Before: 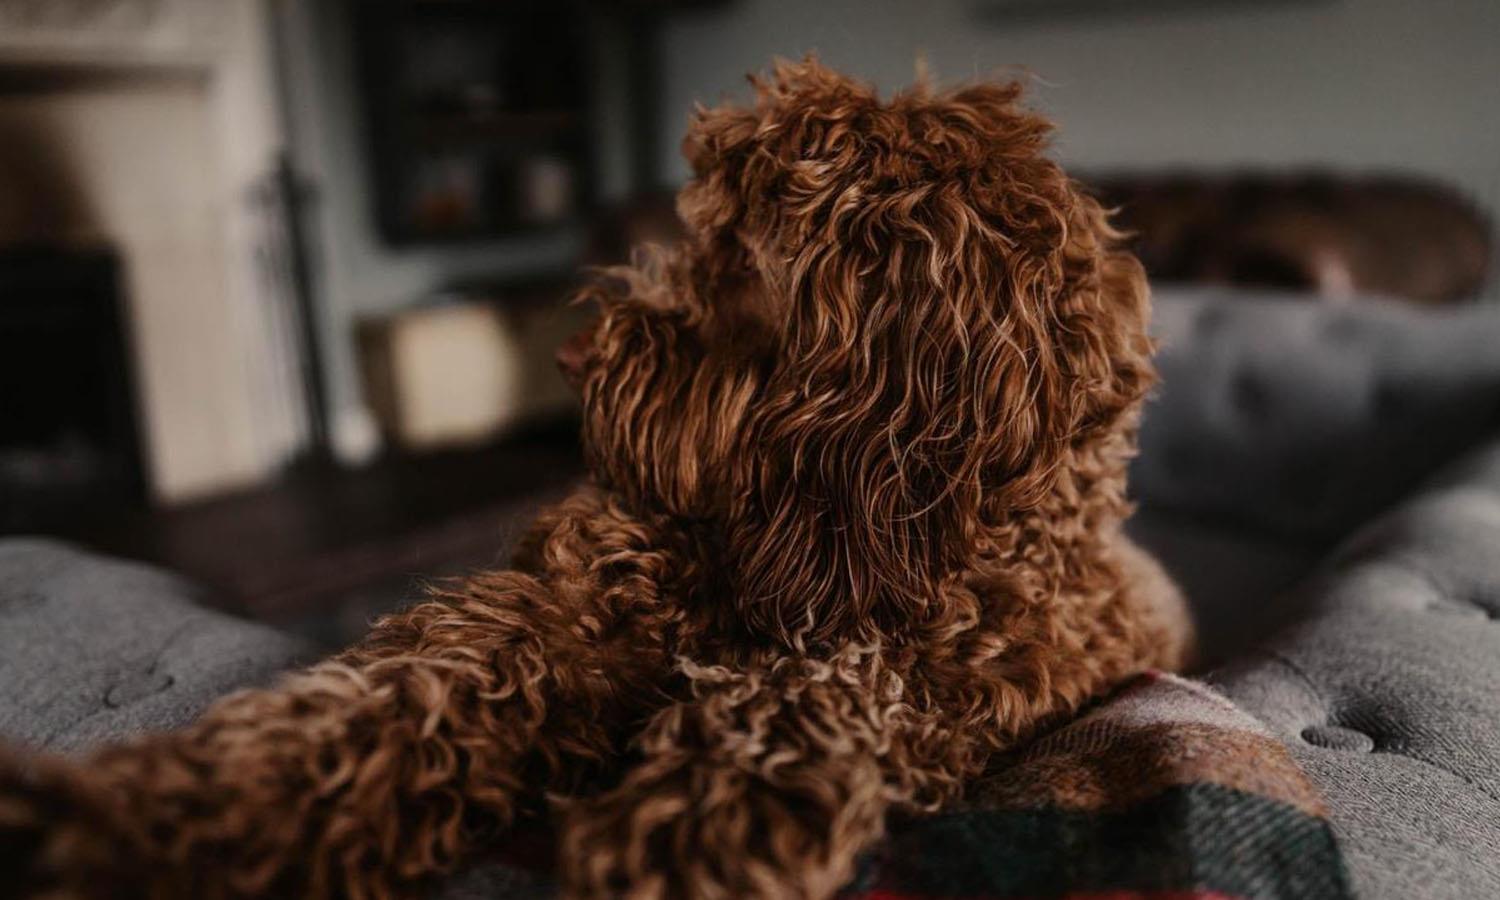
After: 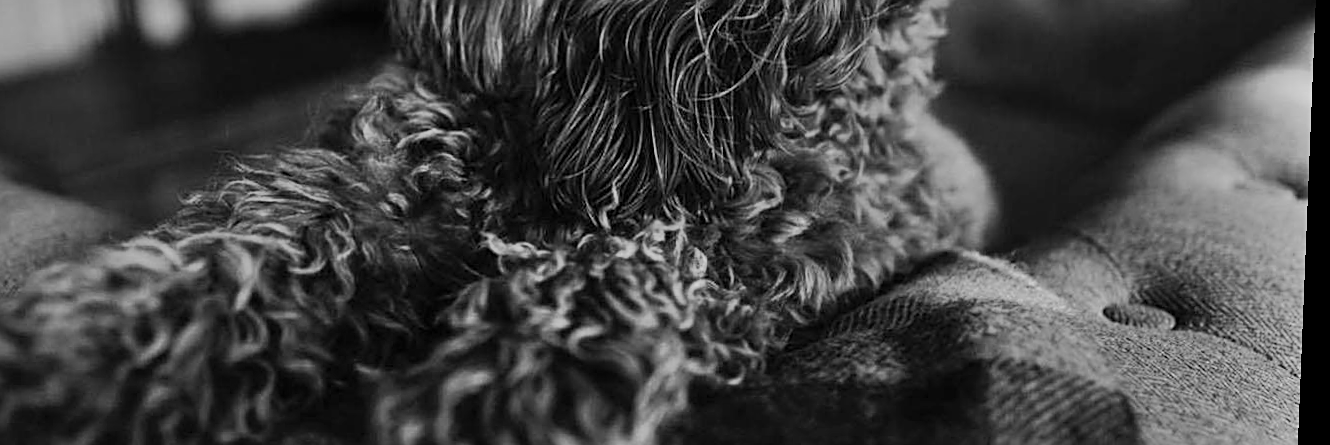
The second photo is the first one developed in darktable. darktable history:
sharpen: on, module defaults
monochrome: on, module defaults
crop and rotate: left 13.306%, top 48.129%, bottom 2.928%
tone equalizer: on, module defaults
shadows and highlights: white point adjustment 0.1, highlights -70, soften with gaussian
white balance: red 0.976, blue 1.04
exposure: compensate highlight preservation false
rotate and perspective: lens shift (vertical) 0.048, lens shift (horizontal) -0.024, automatic cropping off
